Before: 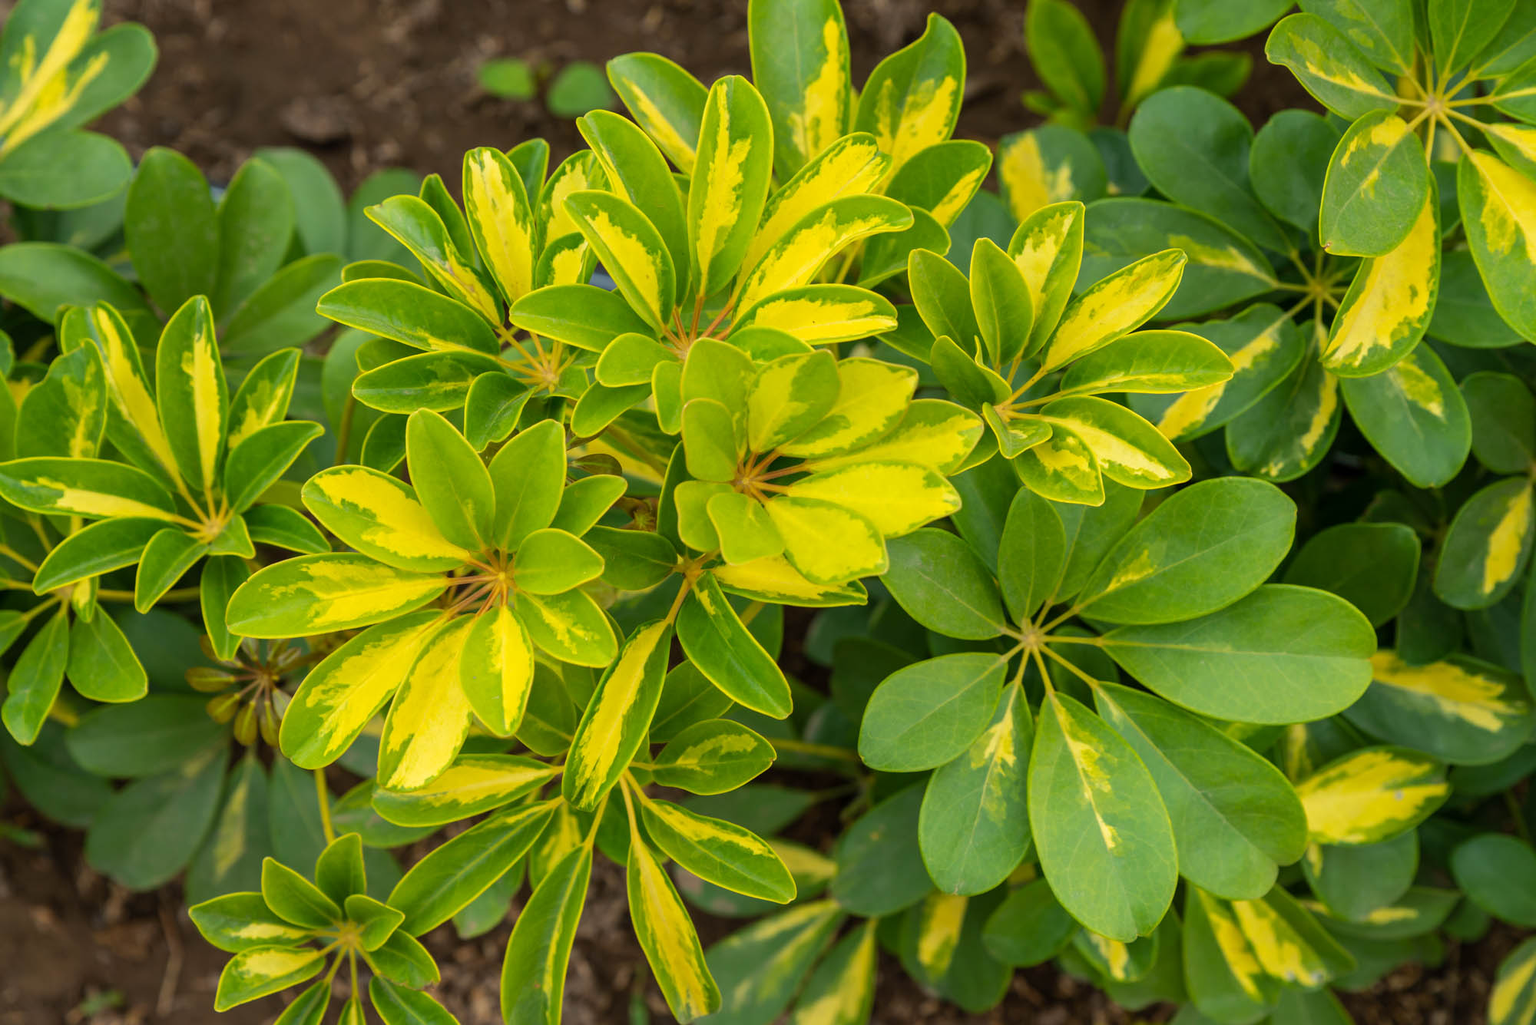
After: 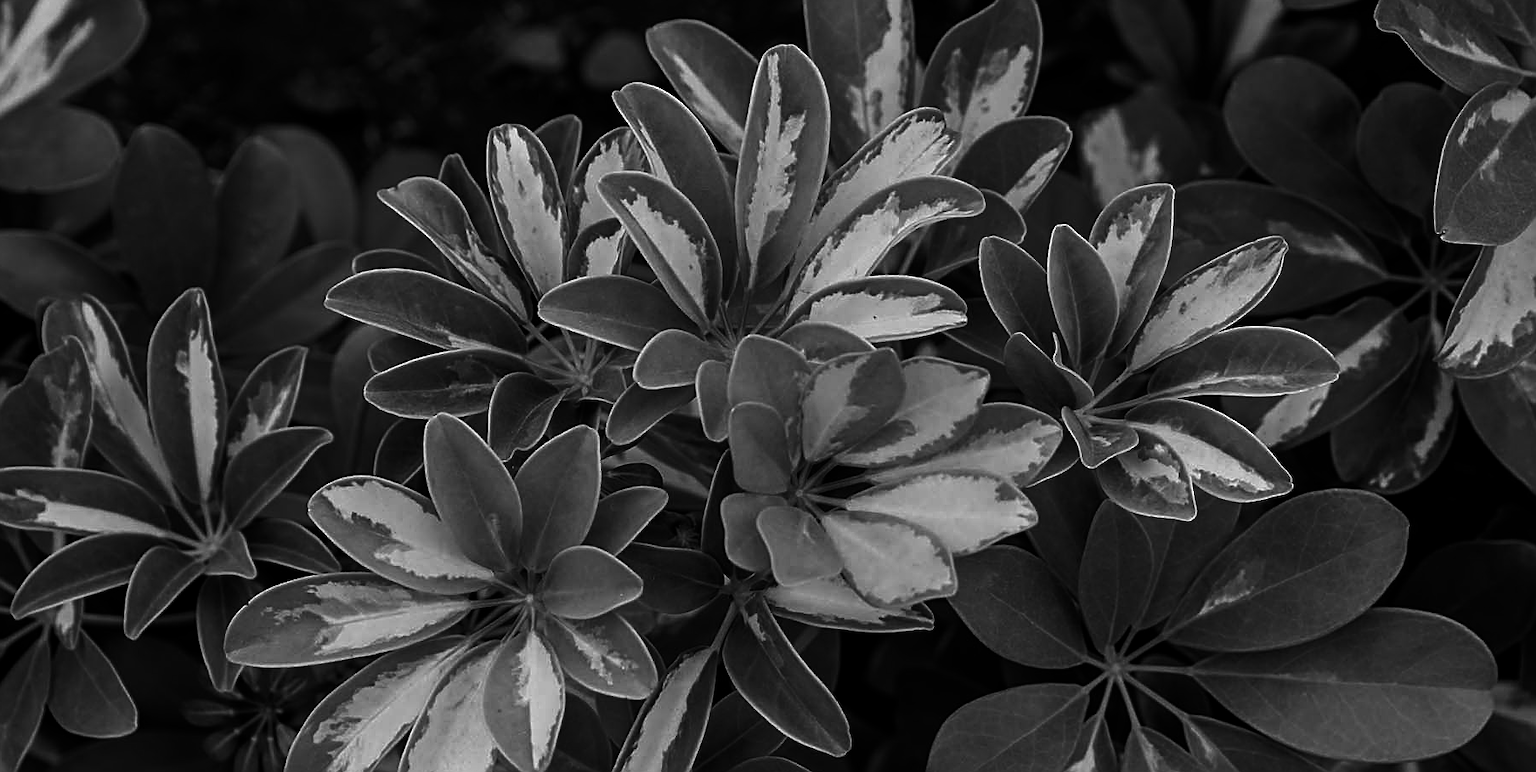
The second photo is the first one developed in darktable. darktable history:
contrast brightness saturation: contrast 0.02, brightness -1, saturation -1
crop: left 1.509%, top 3.452%, right 7.696%, bottom 28.452%
white balance: red 0.98, blue 1.034
sharpen: amount 0.575
